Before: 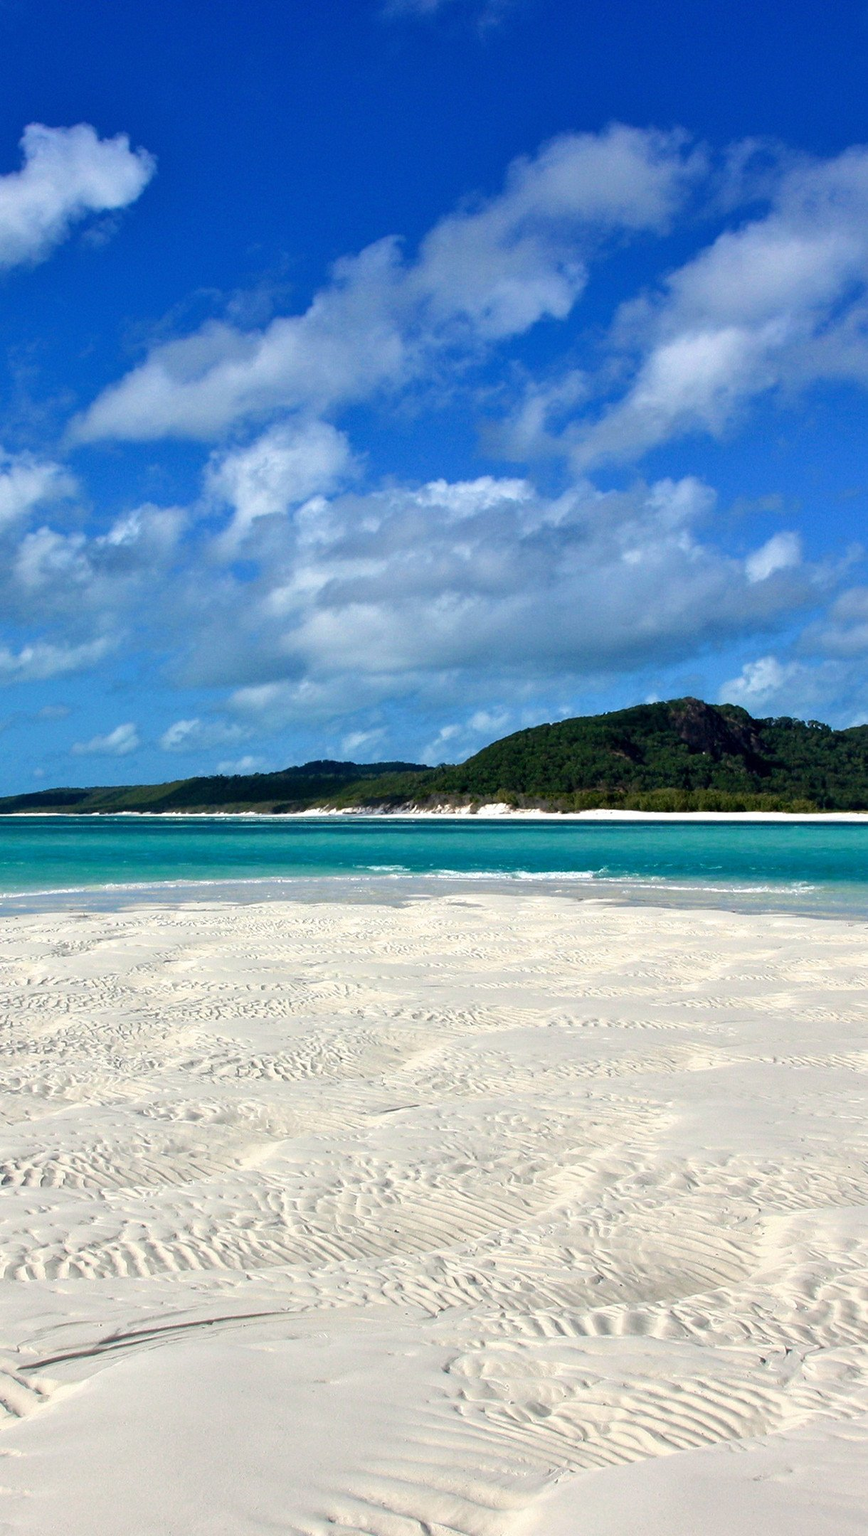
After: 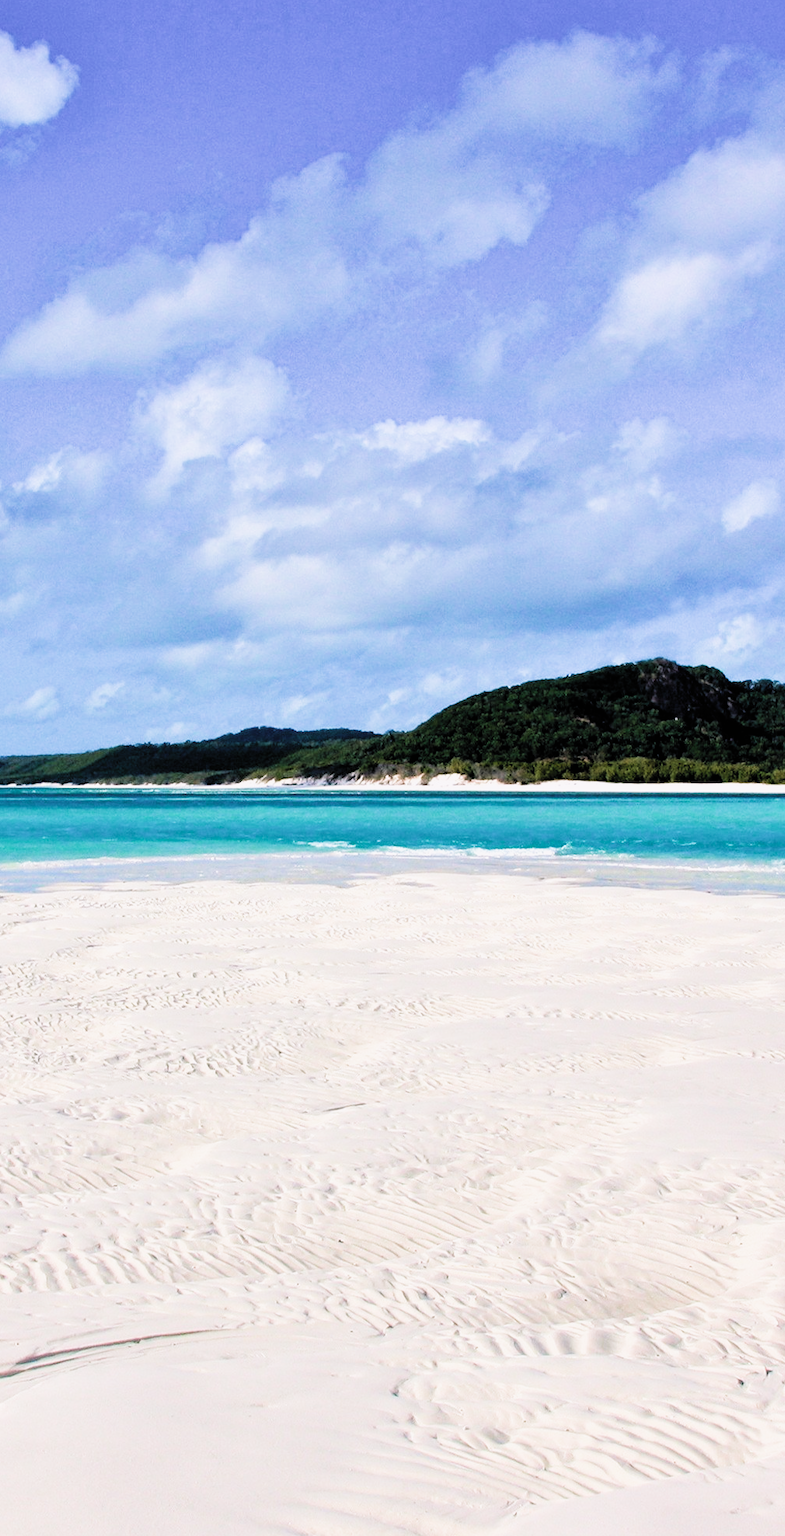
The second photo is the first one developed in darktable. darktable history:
exposure: black level correction 0, exposure 0.691 EV, compensate highlight preservation false
crop: left 9.82%, top 6.214%, right 7.284%, bottom 2.224%
contrast brightness saturation: contrast 0.047, brightness 0.067, saturation 0.01
tone equalizer: on, module defaults
color balance rgb: highlights gain › chroma 1.539%, highlights gain › hue 306.93°, perceptual saturation grading › global saturation 1.153%, perceptual saturation grading › highlights -2.961%, perceptual saturation grading › mid-tones 4.561%, perceptual saturation grading › shadows 8.253%
velvia: on, module defaults
filmic rgb: black relative exposure -5.07 EV, white relative exposure 3.99 EV, hardness 2.89, contrast 1.301, color science v4 (2020)
